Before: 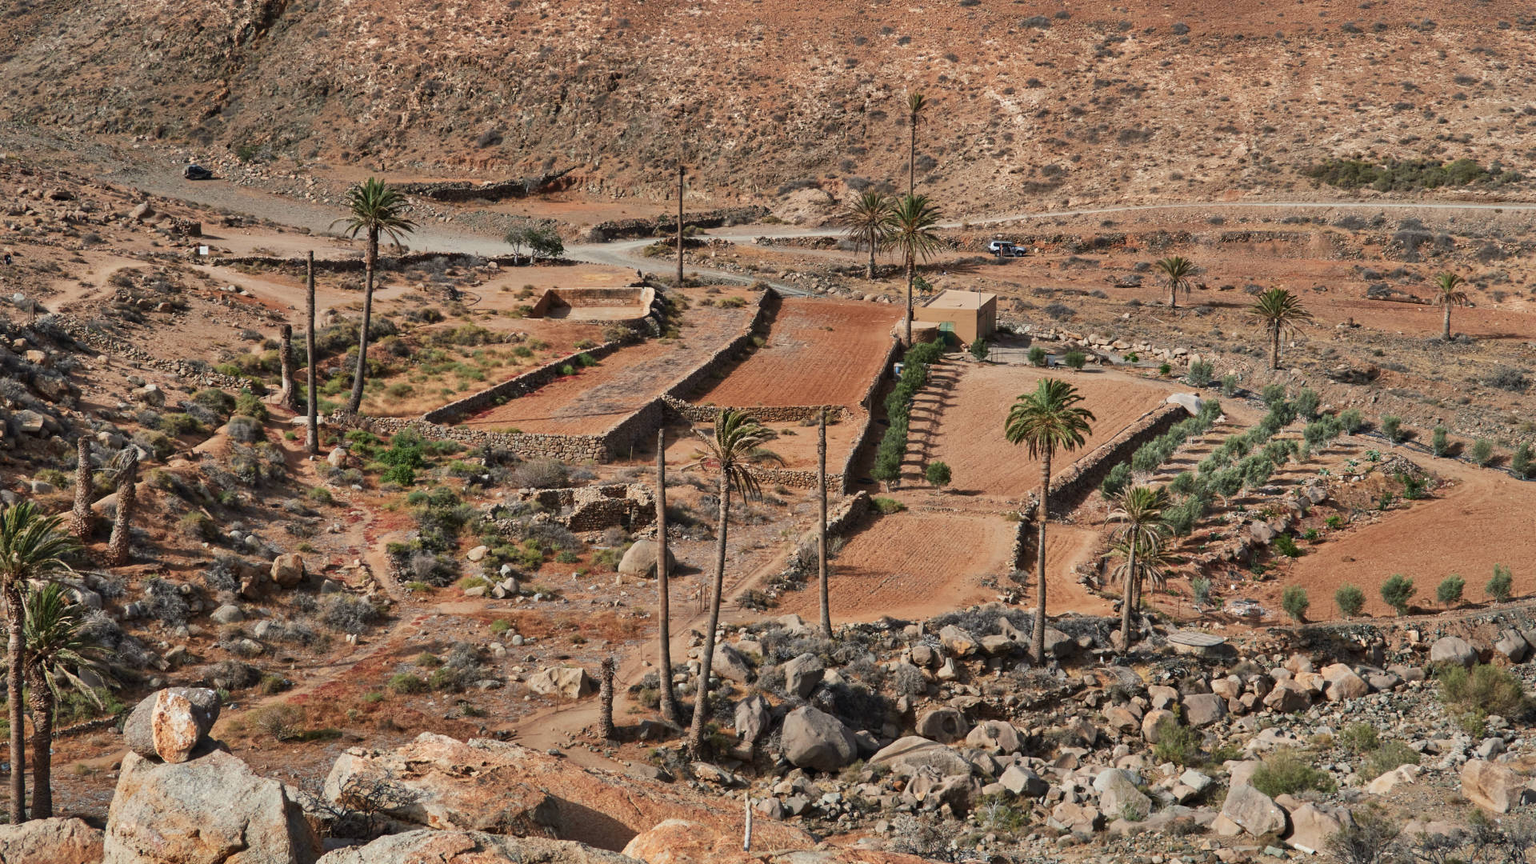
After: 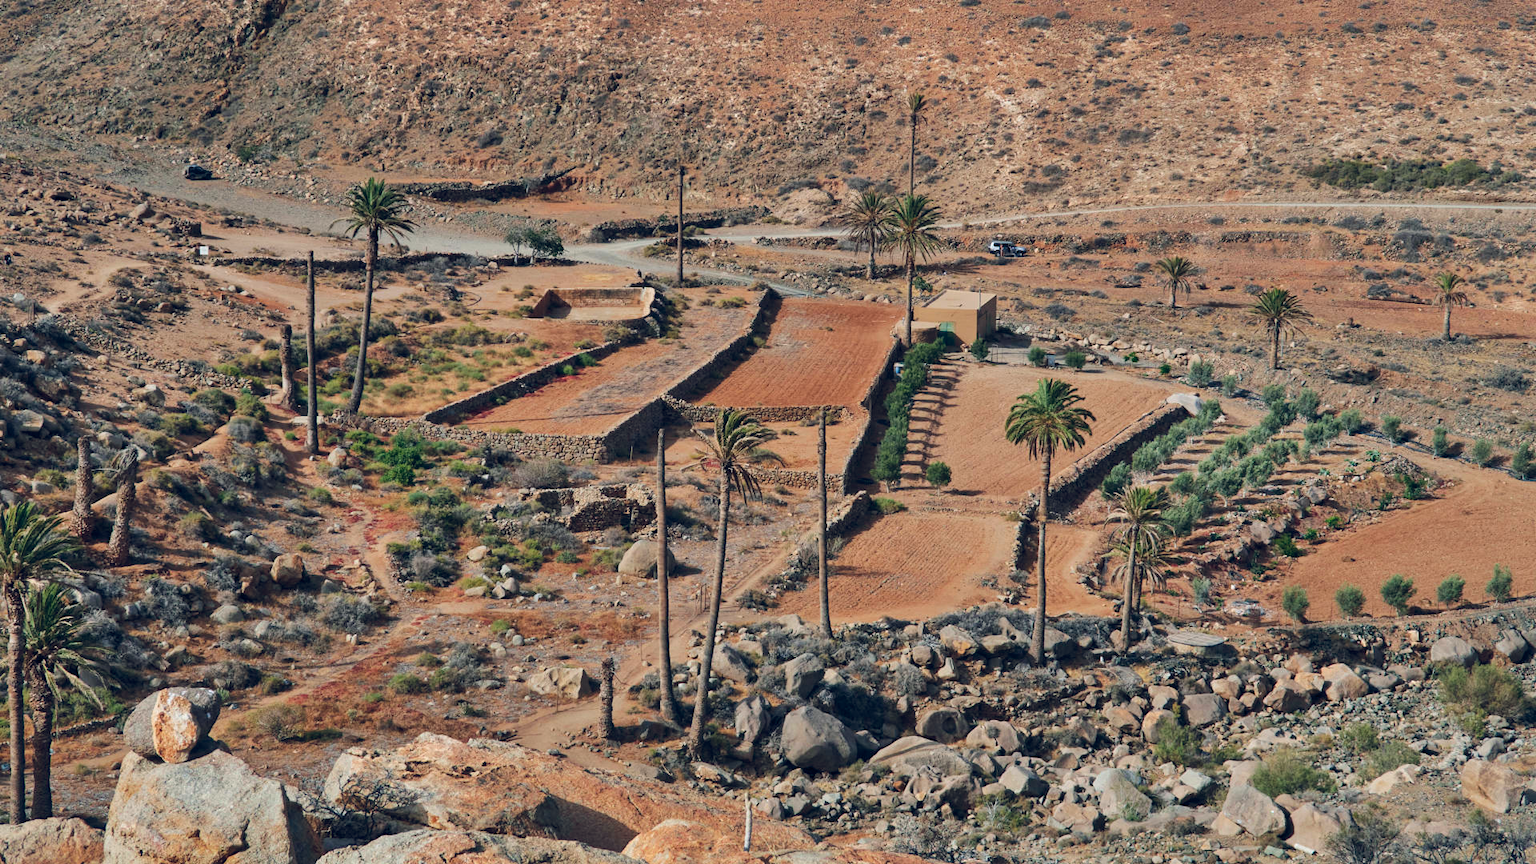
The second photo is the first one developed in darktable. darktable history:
color balance rgb: power › luminance -7.963%, power › chroma 1.079%, power › hue 217.08°, global offset › chroma 0.136%, global offset › hue 253.75°, perceptual saturation grading › global saturation 10.083%, perceptual brilliance grading › mid-tones 9.871%, perceptual brilliance grading › shadows 15.736%, global vibrance 20%
